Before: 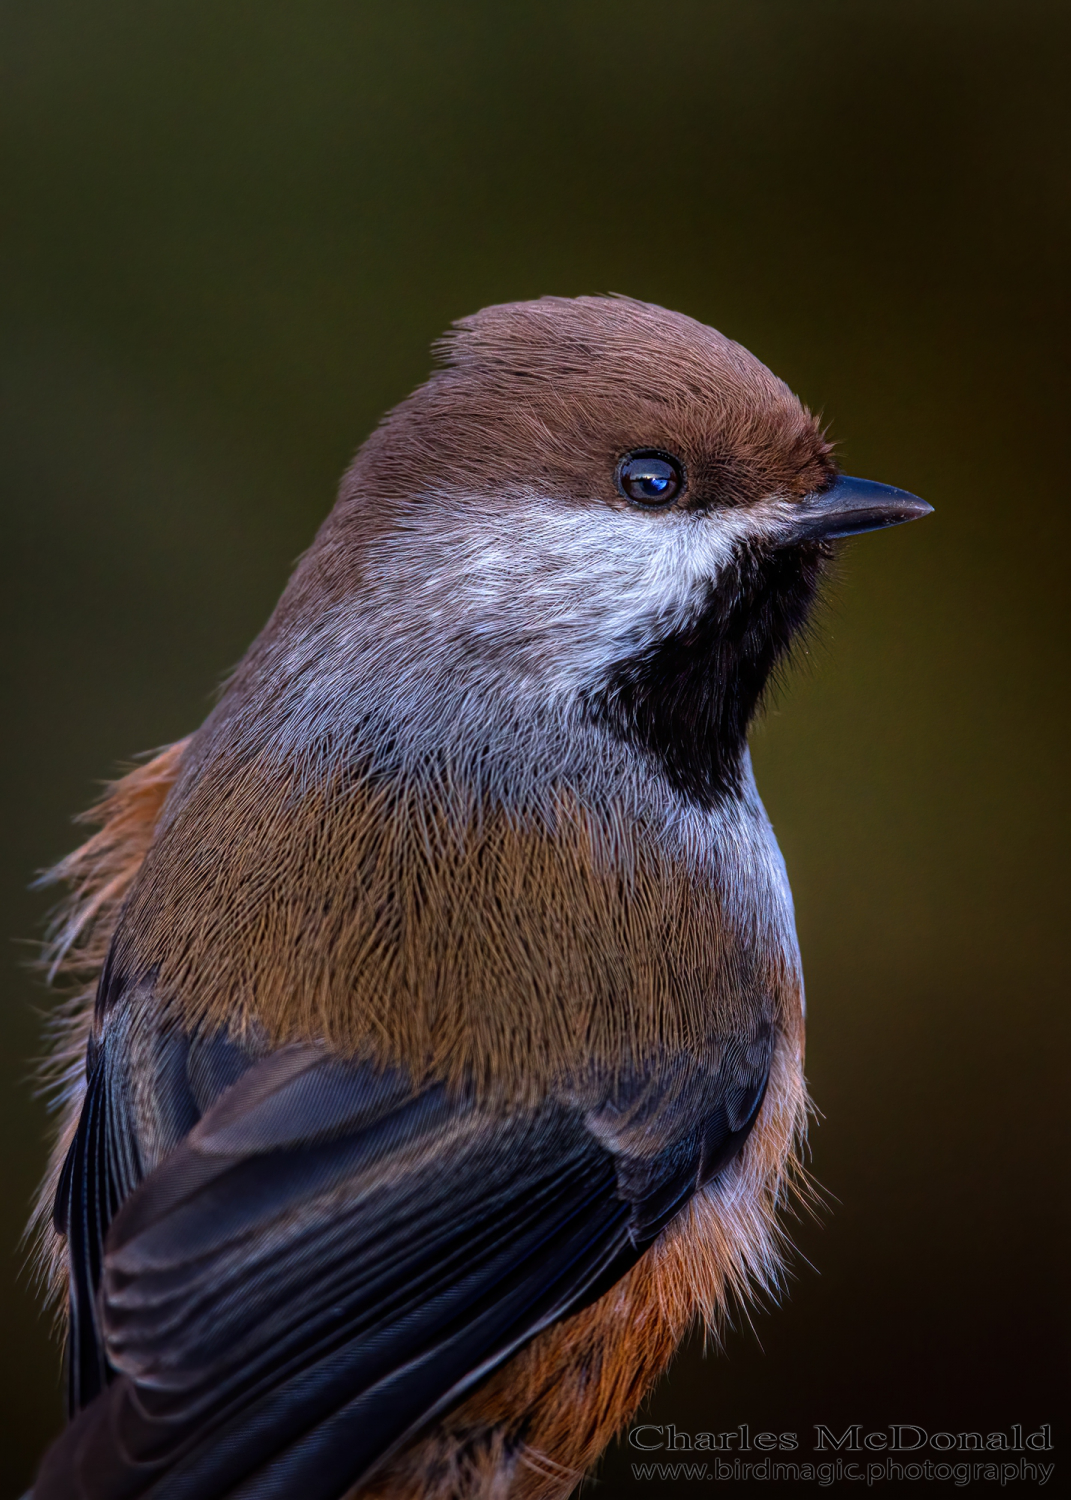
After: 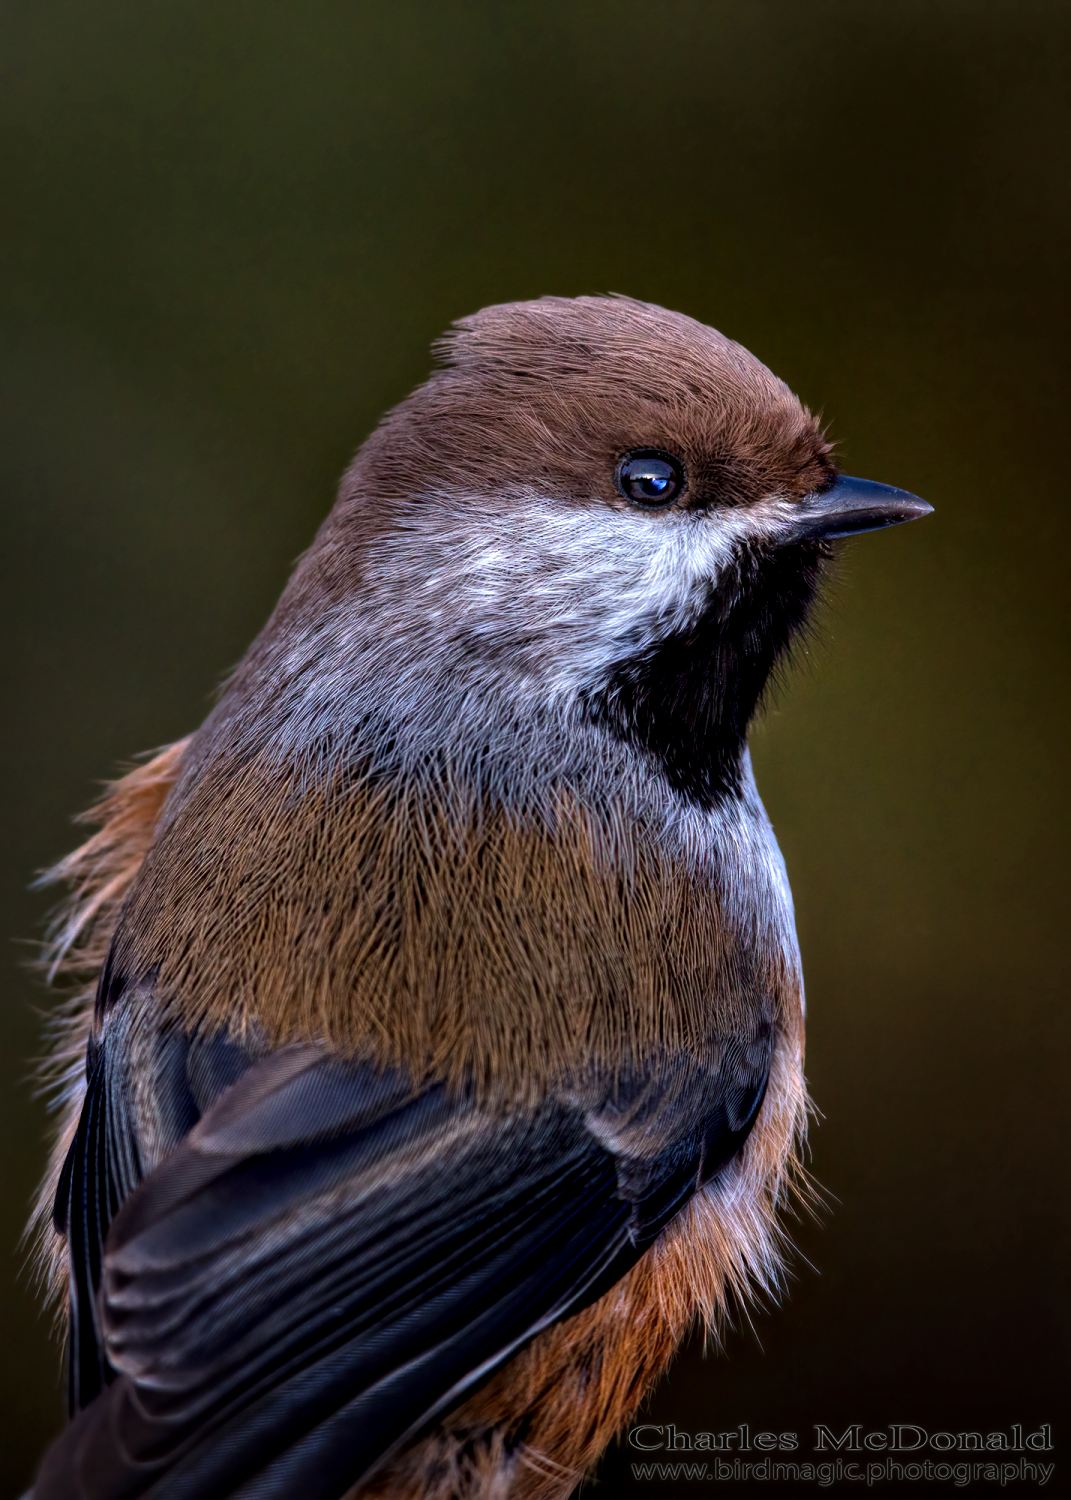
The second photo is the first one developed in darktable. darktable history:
exposure: exposure -0.023 EV, compensate highlight preservation false
contrast equalizer: octaves 7, y [[0.513, 0.565, 0.608, 0.562, 0.512, 0.5], [0.5 ×6], [0.5, 0.5, 0.5, 0.528, 0.598, 0.658], [0 ×6], [0 ×6]]
